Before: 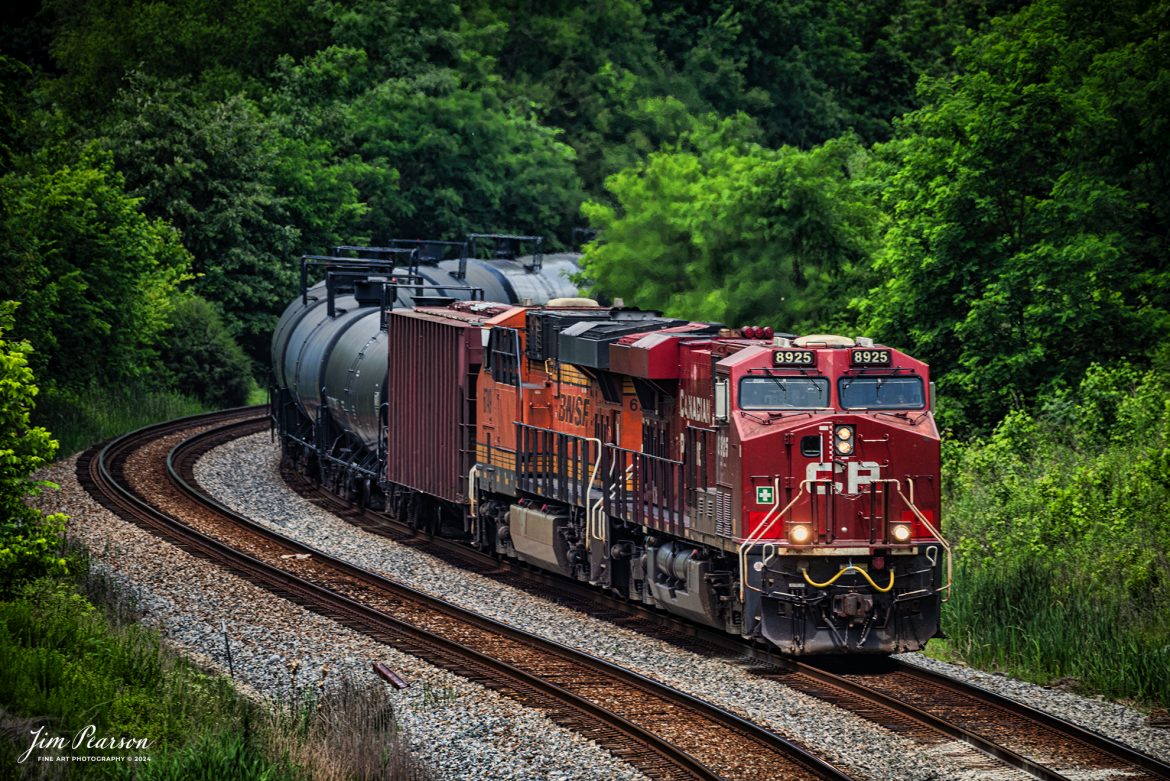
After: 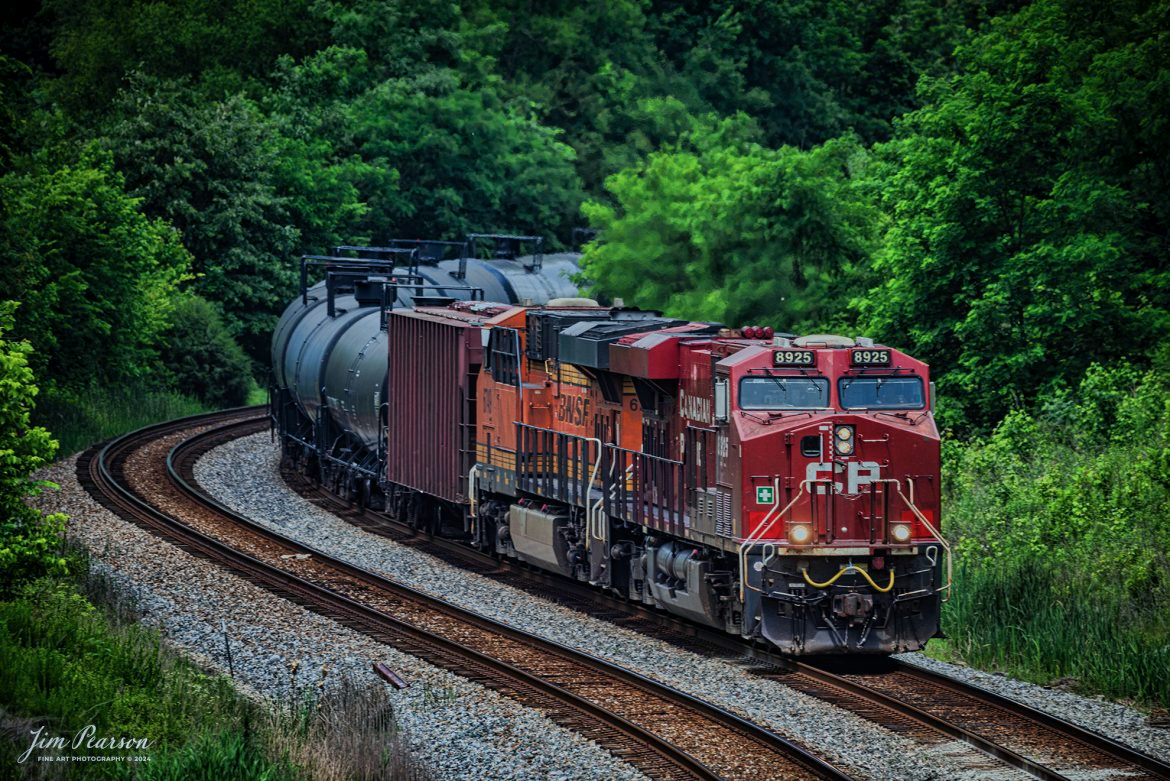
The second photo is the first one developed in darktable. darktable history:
color calibration: illuminant F (fluorescent), F source F9 (Cool White Deluxe 4150 K) – high CRI, x 0.374, y 0.373, temperature 4158.34 K
tone equalizer: -8 EV -0.002 EV, -7 EV 0.005 EV, -6 EV -0.008 EV, -5 EV 0.007 EV, -4 EV -0.042 EV, -3 EV -0.233 EV, -2 EV -0.662 EV, -1 EV -0.983 EV, +0 EV -0.969 EV, smoothing diameter 2%, edges refinement/feathering 20, mask exposure compensation -1.57 EV, filter diffusion 5
